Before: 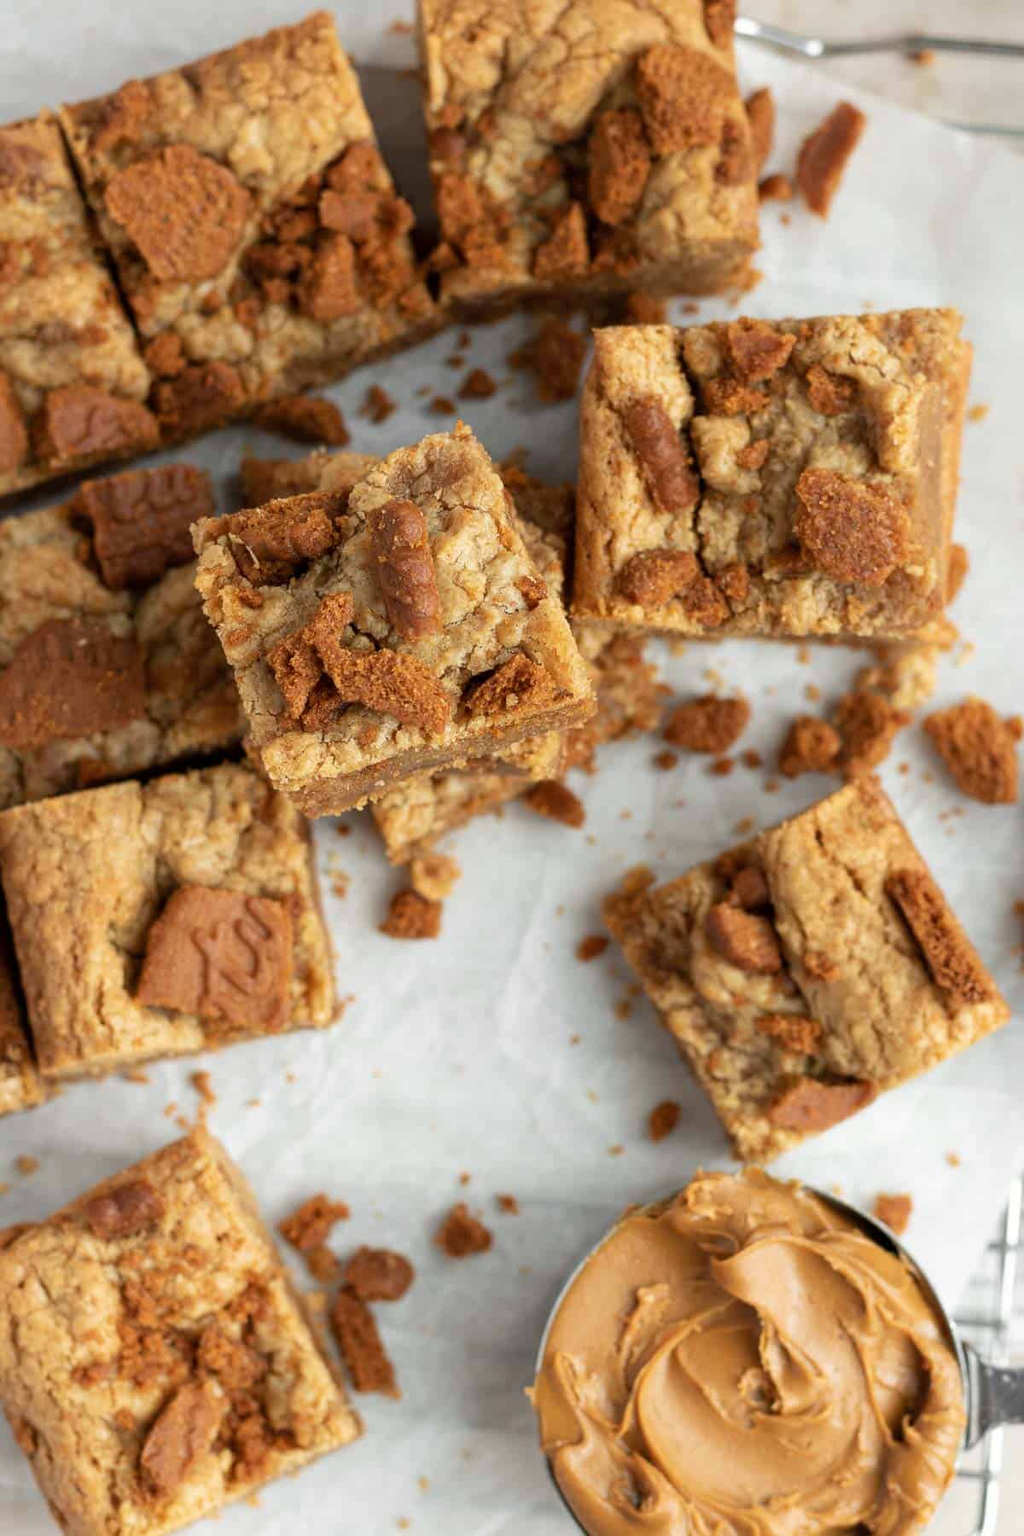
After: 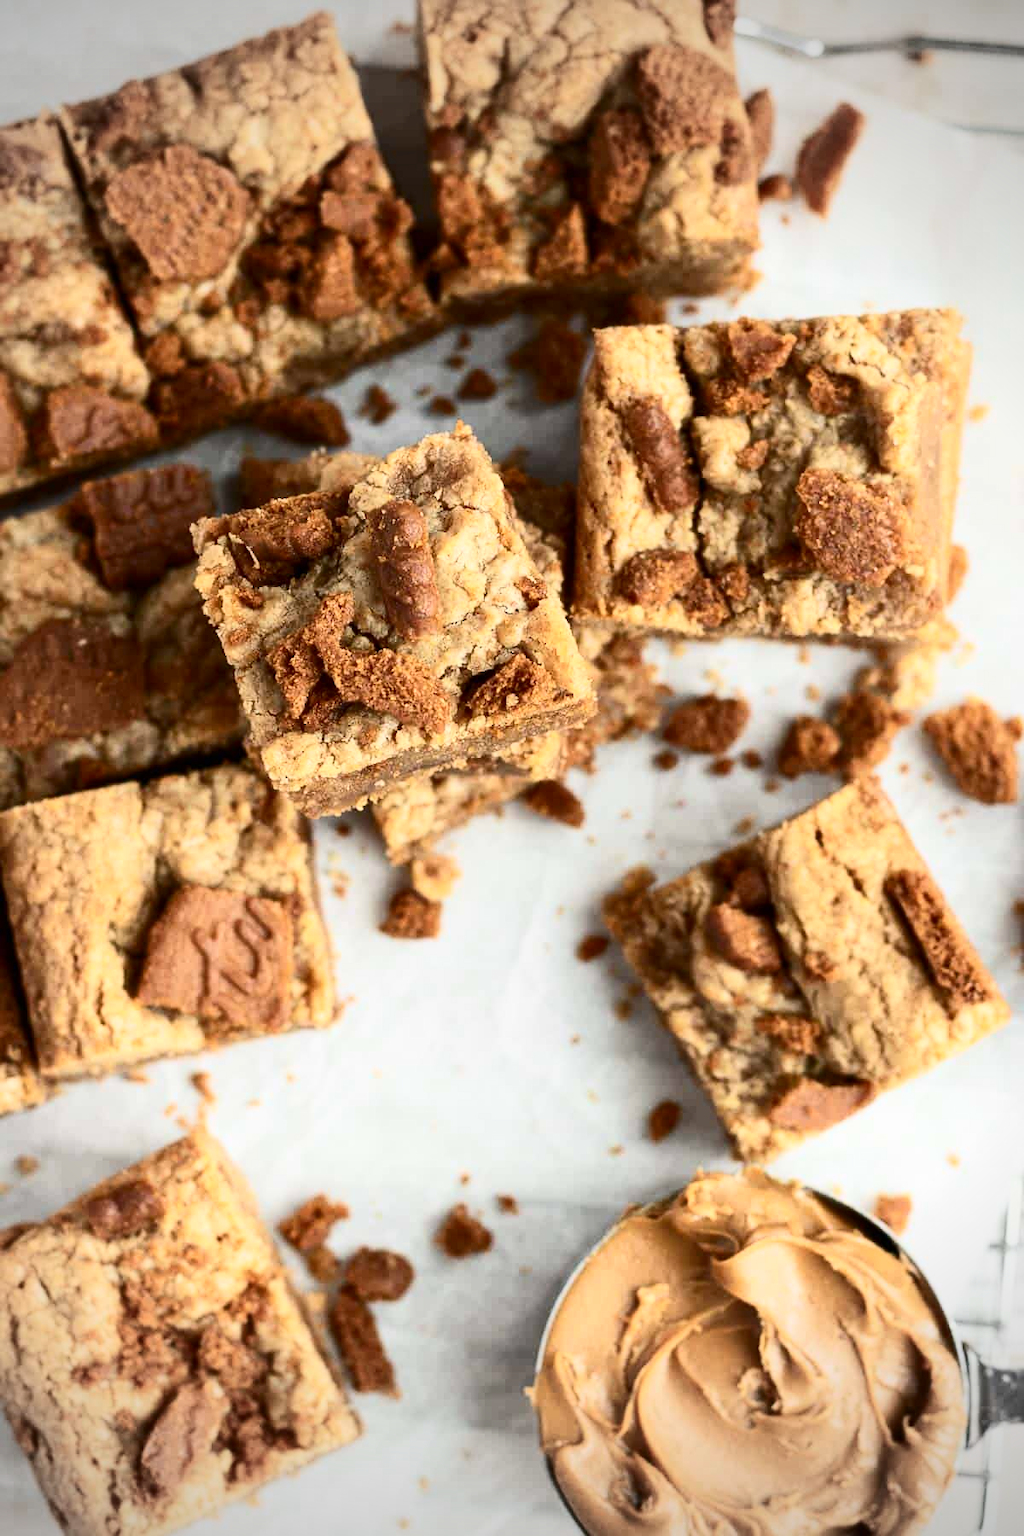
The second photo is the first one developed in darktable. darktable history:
contrast brightness saturation: contrast 0.371, brightness 0.098
vignetting: width/height ratio 1.092
